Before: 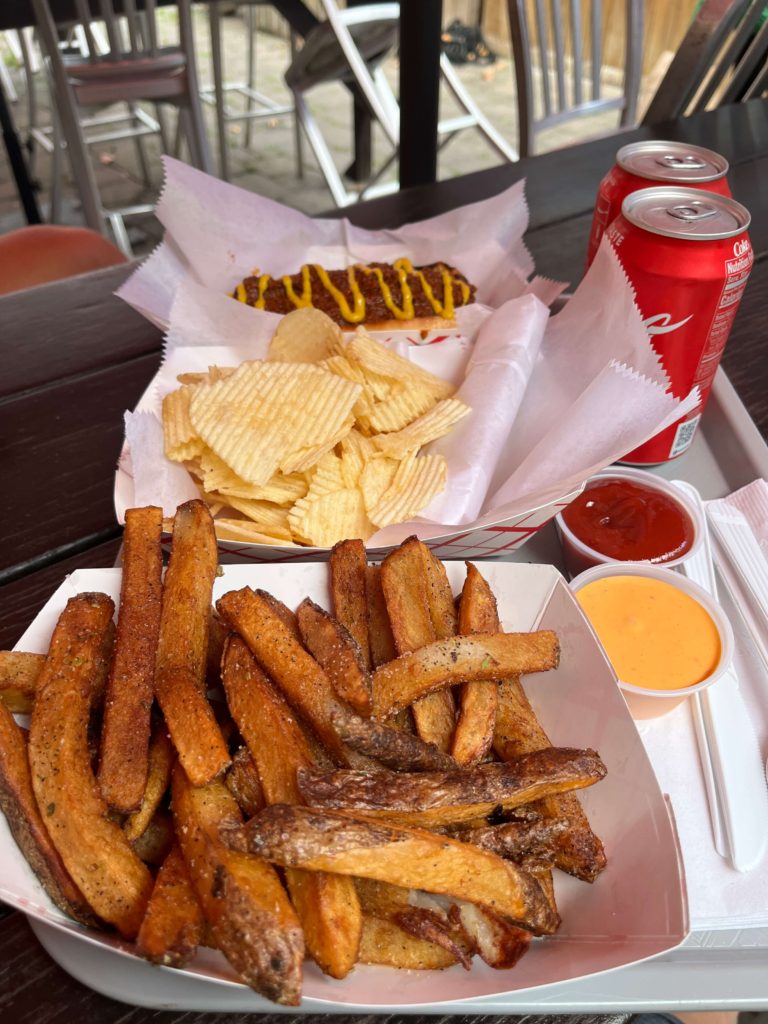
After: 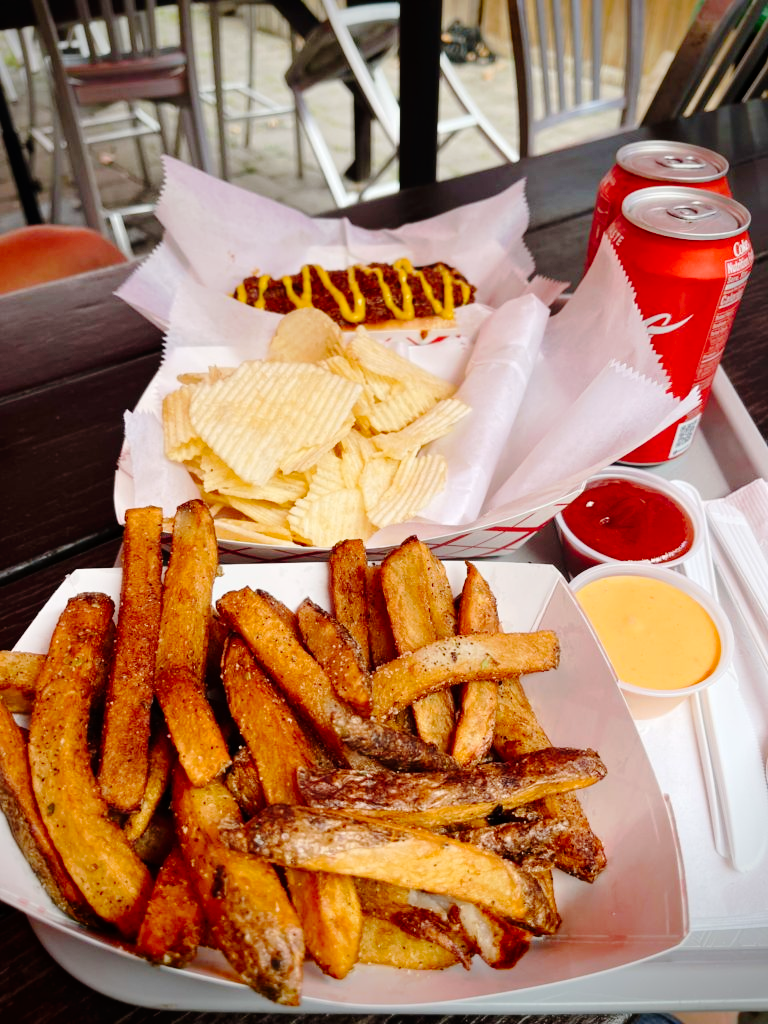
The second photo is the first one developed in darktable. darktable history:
tone curve: curves: ch0 [(0, 0) (0.003, 0.001) (0.011, 0.006) (0.025, 0.012) (0.044, 0.018) (0.069, 0.025) (0.1, 0.045) (0.136, 0.074) (0.177, 0.124) (0.224, 0.196) (0.277, 0.289) (0.335, 0.396) (0.399, 0.495) (0.468, 0.585) (0.543, 0.663) (0.623, 0.728) (0.709, 0.808) (0.801, 0.87) (0.898, 0.932) (1, 1)], preserve colors none
vignetting: fall-off start 88.53%, fall-off radius 44.2%, saturation 0.376, width/height ratio 1.161
